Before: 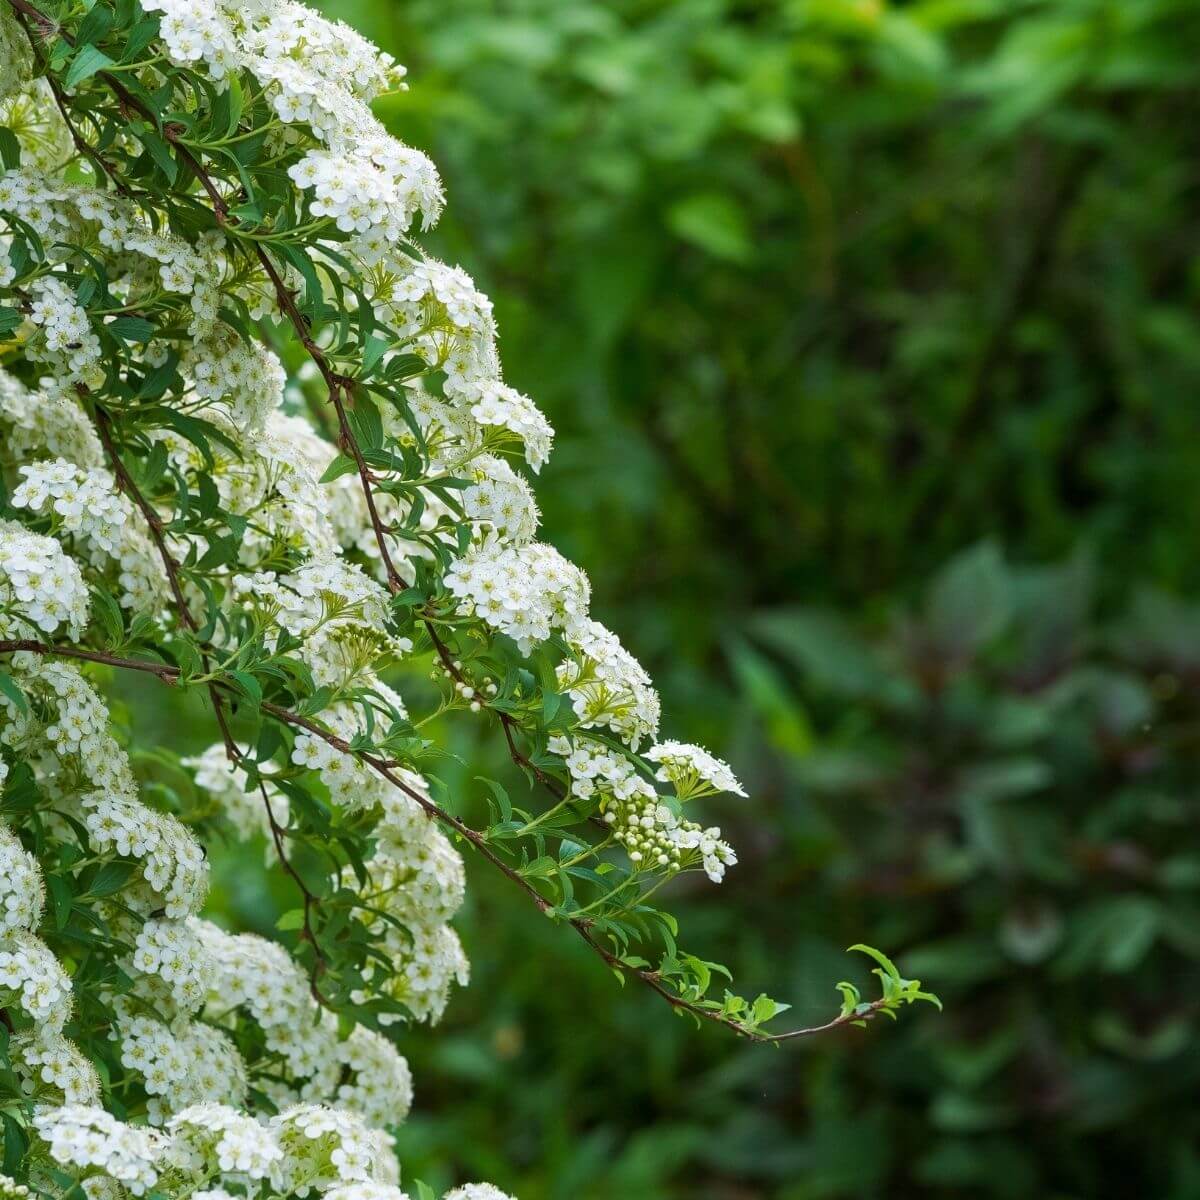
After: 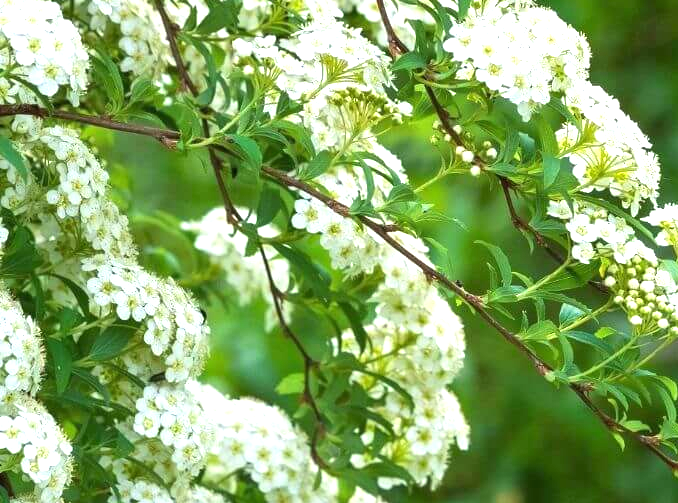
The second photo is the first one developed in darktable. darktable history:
crop: top 44.691%, right 43.477%, bottom 13.324%
exposure: black level correction 0, exposure 1.001 EV, compensate highlight preservation false
